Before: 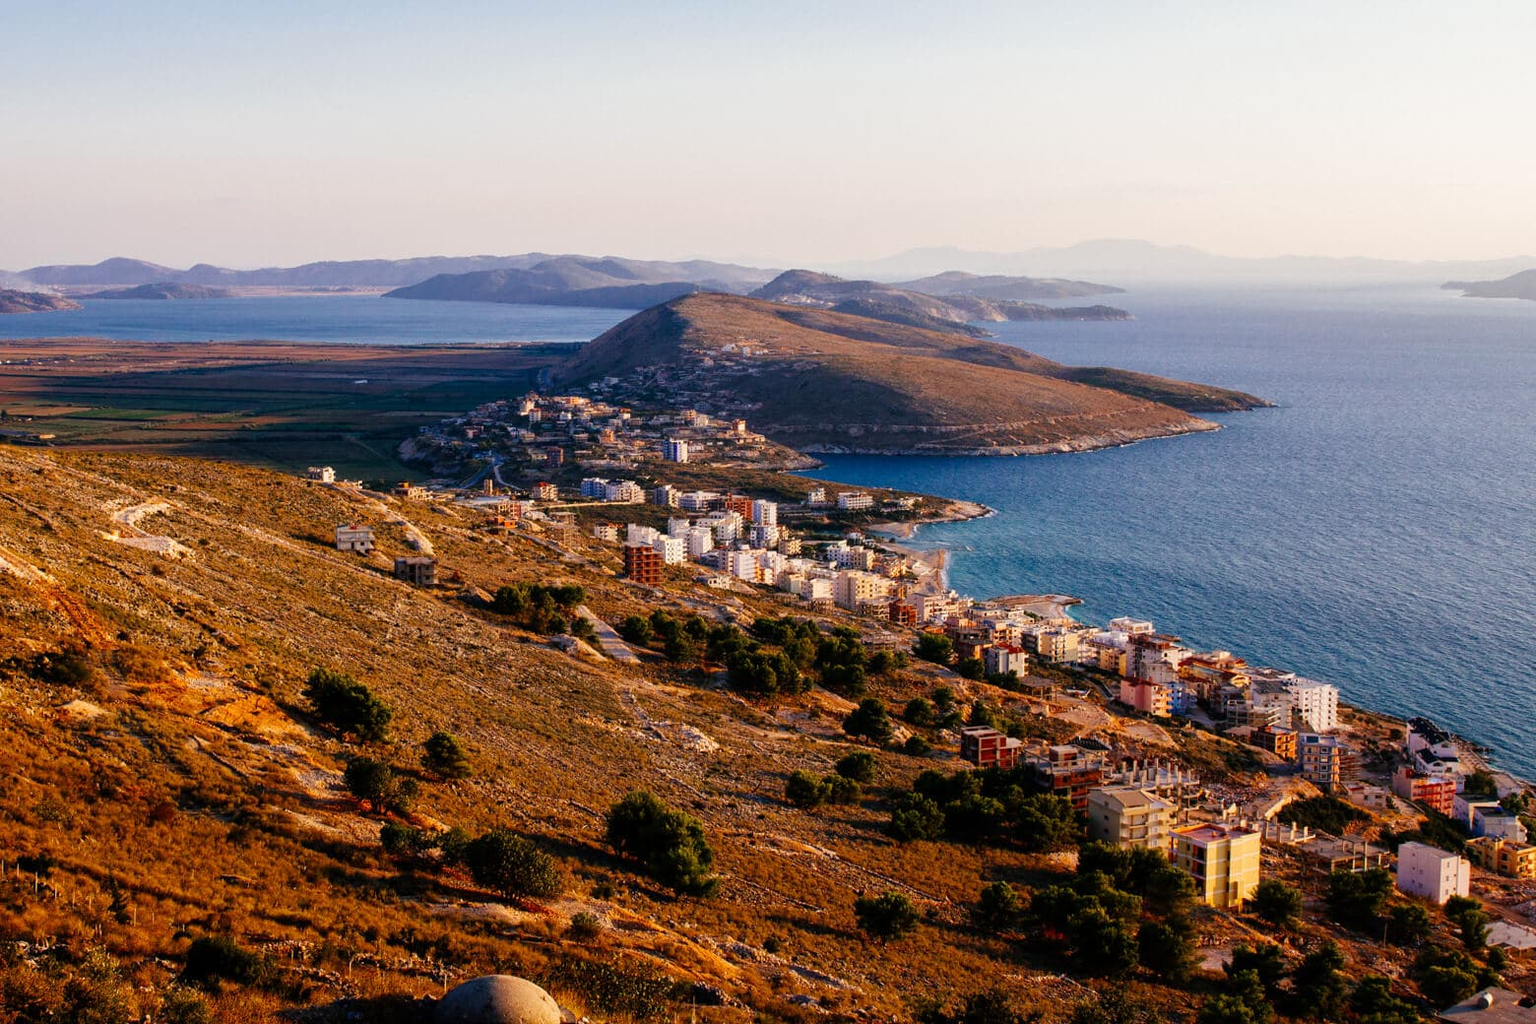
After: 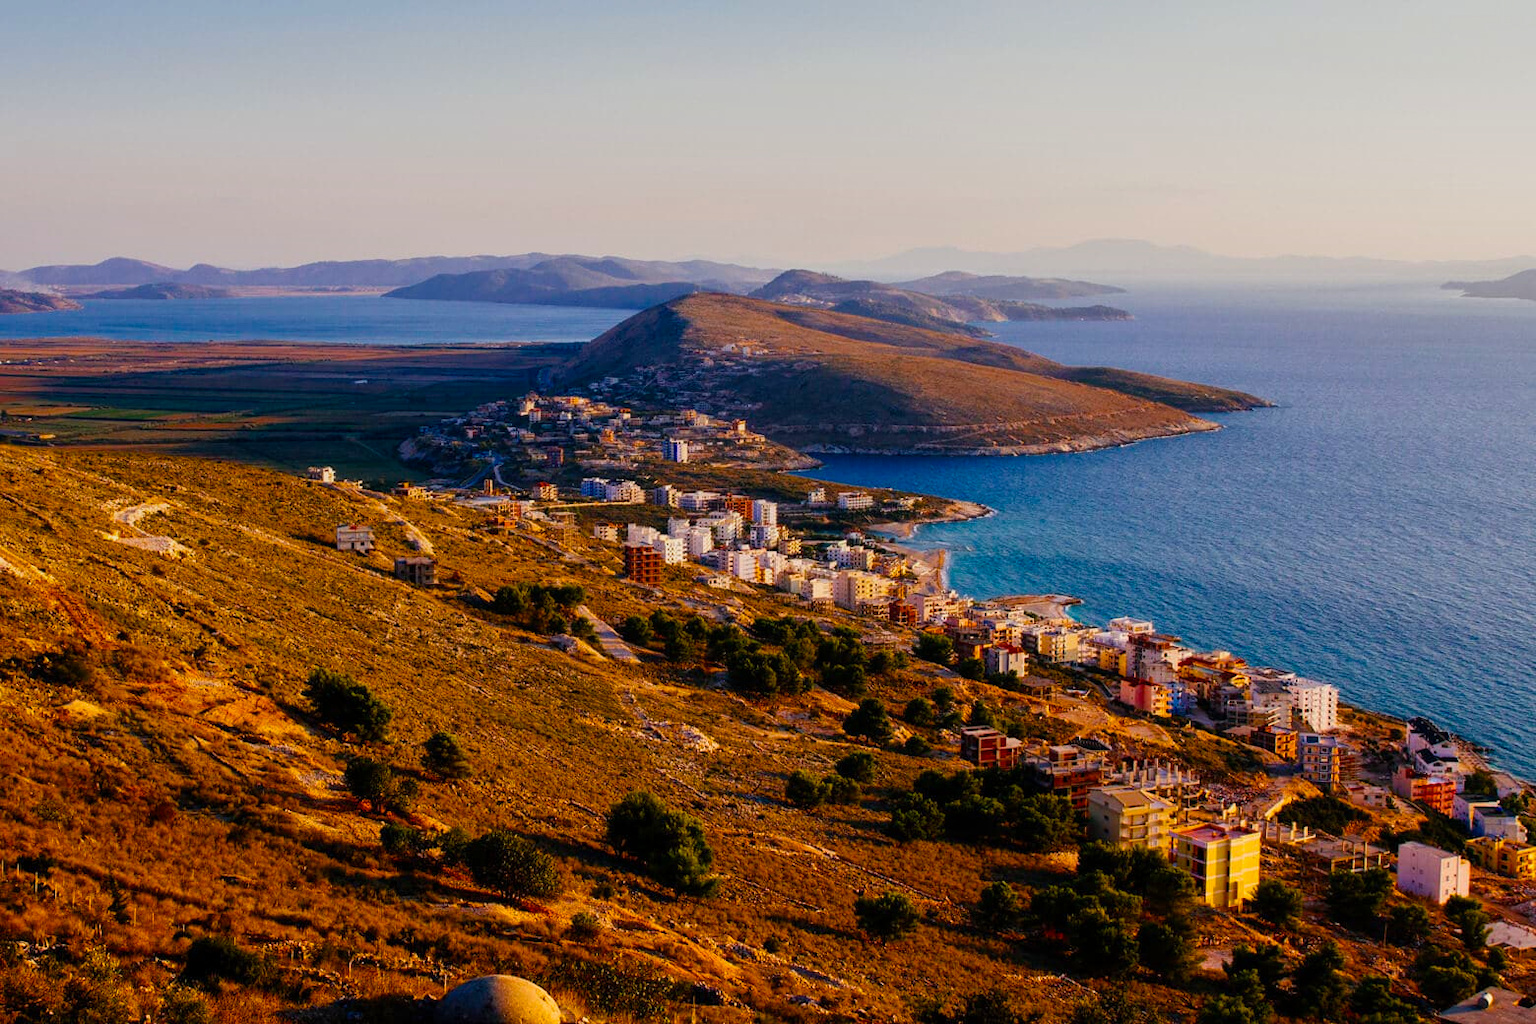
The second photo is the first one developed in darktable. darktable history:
color balance rgb: linear chroma grading › global chroma 15%, perceptual saturation grading › global saturation 30%
graduated density: on, module defaults
